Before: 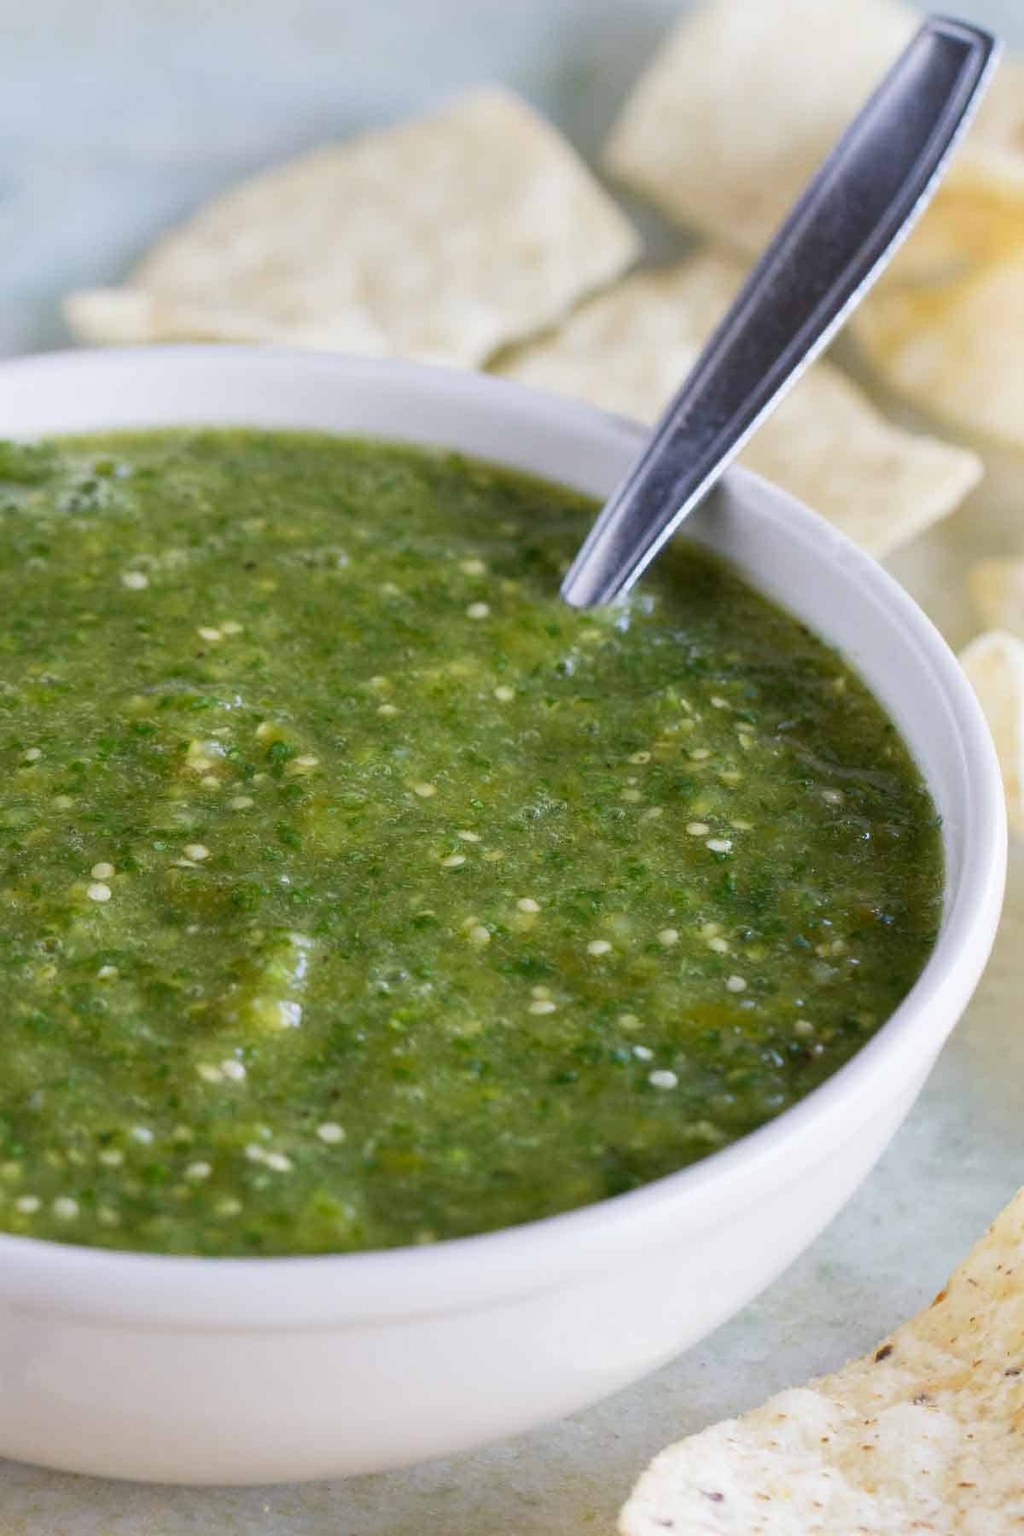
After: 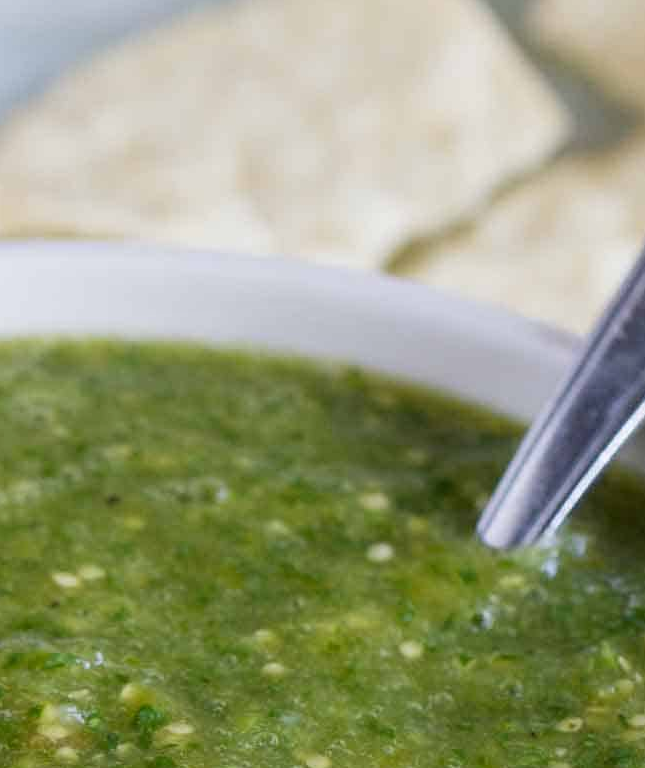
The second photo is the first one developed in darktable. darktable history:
tone equalizer: on, module defaults
crop: left 15.055%, top 9.057%, right 31.192%, bottom 48.256%
